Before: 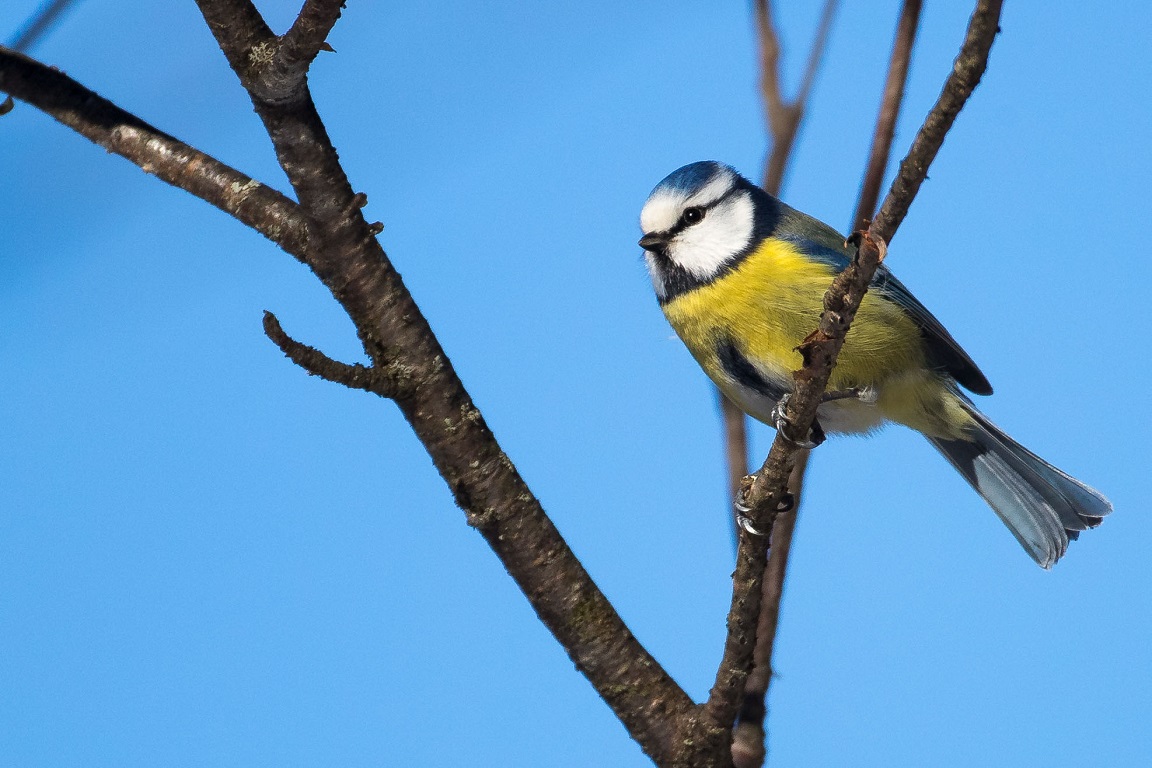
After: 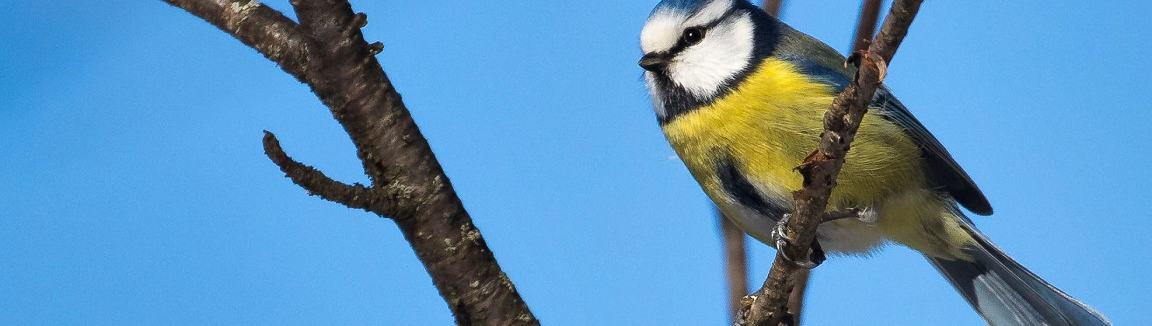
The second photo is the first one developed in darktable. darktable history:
crop and rotate: top 23.443%, bottom 34.05%
shadows and highlights: soften with gaussian
